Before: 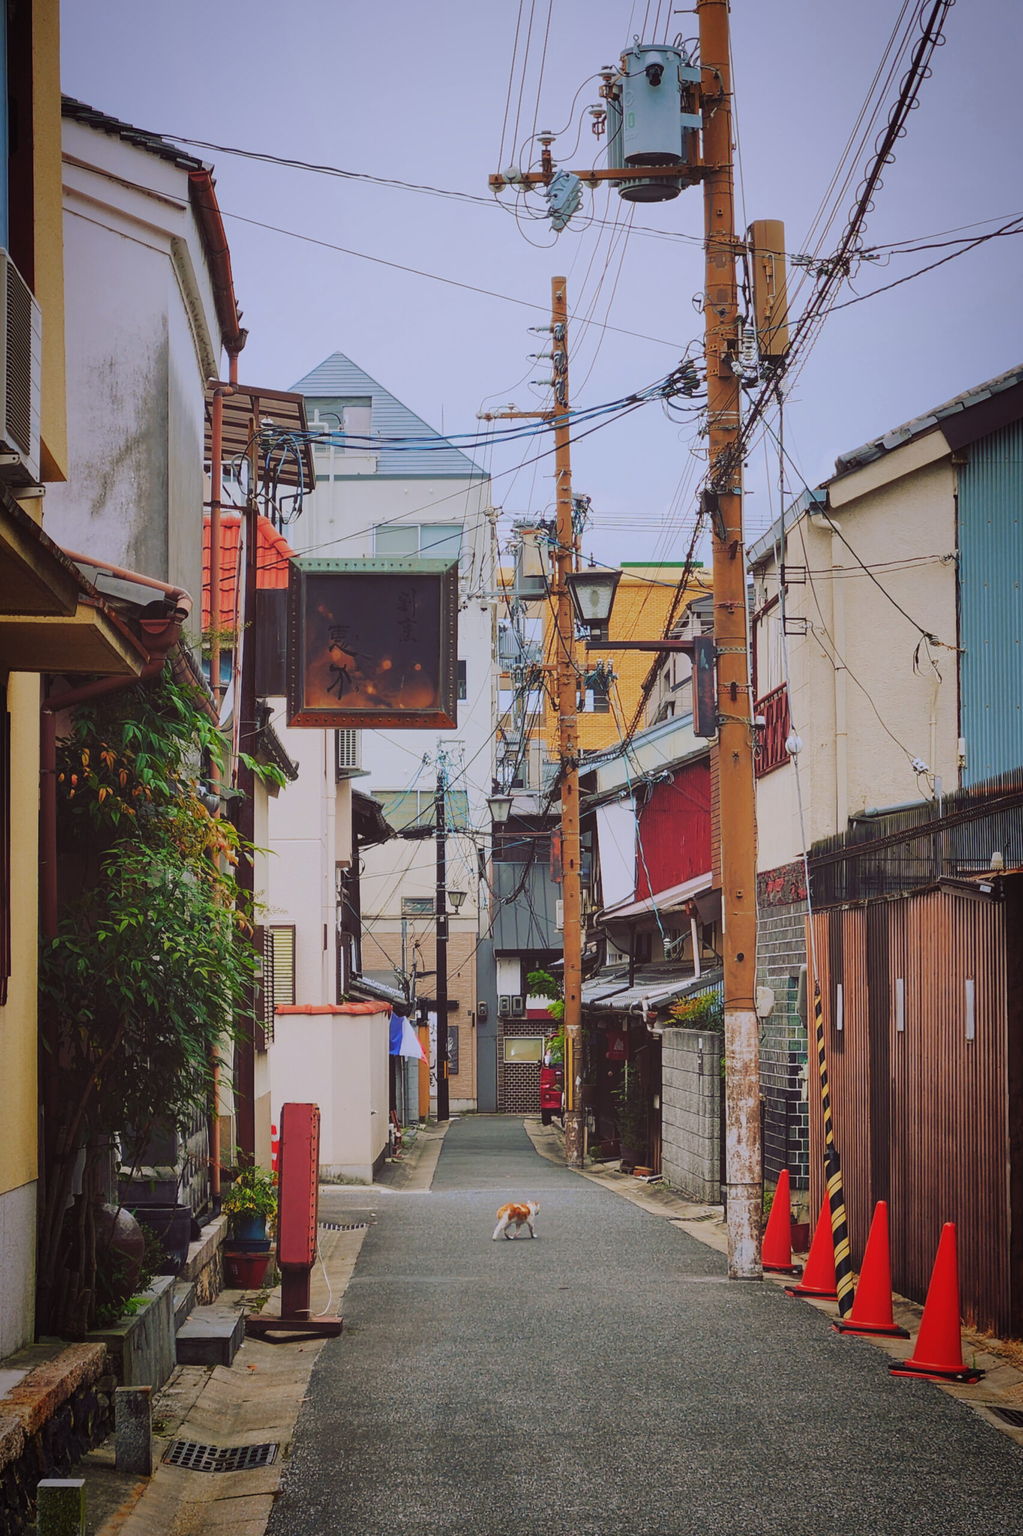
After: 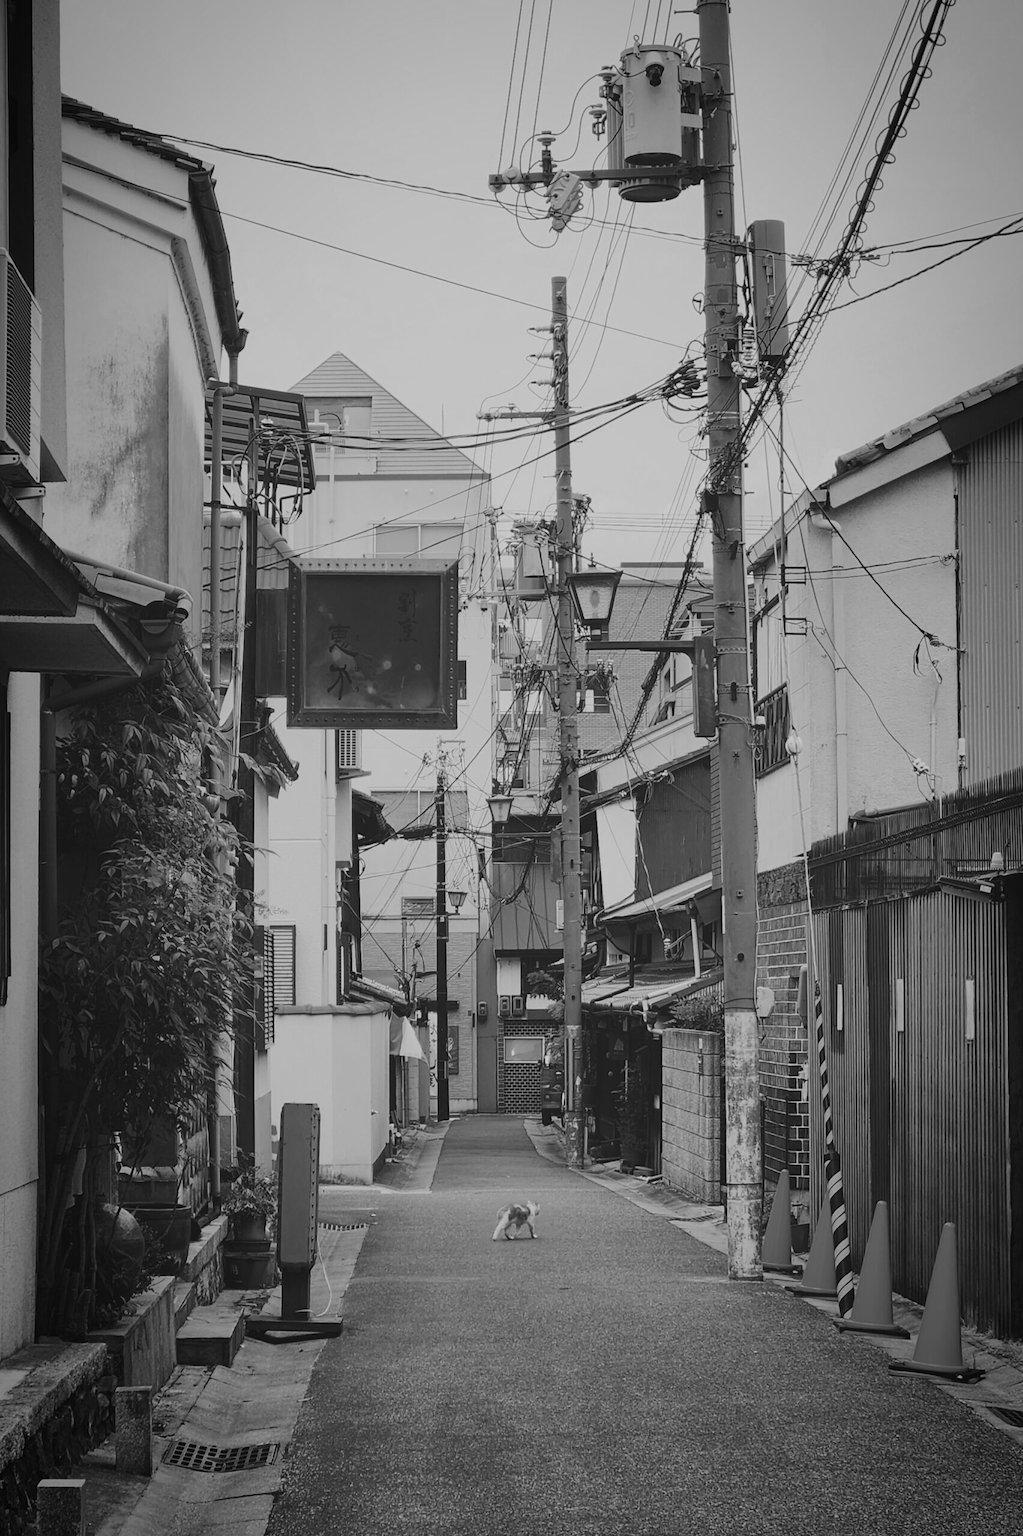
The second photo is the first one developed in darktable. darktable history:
color calibration: output gray [0.267, 0.423, 0.261, 0], illuminant F (fluorescent), F source F9 (Cool White Deluxe 4150 K) – high CRI, x 0.375, y 0.373, temperature 4161.34 K
